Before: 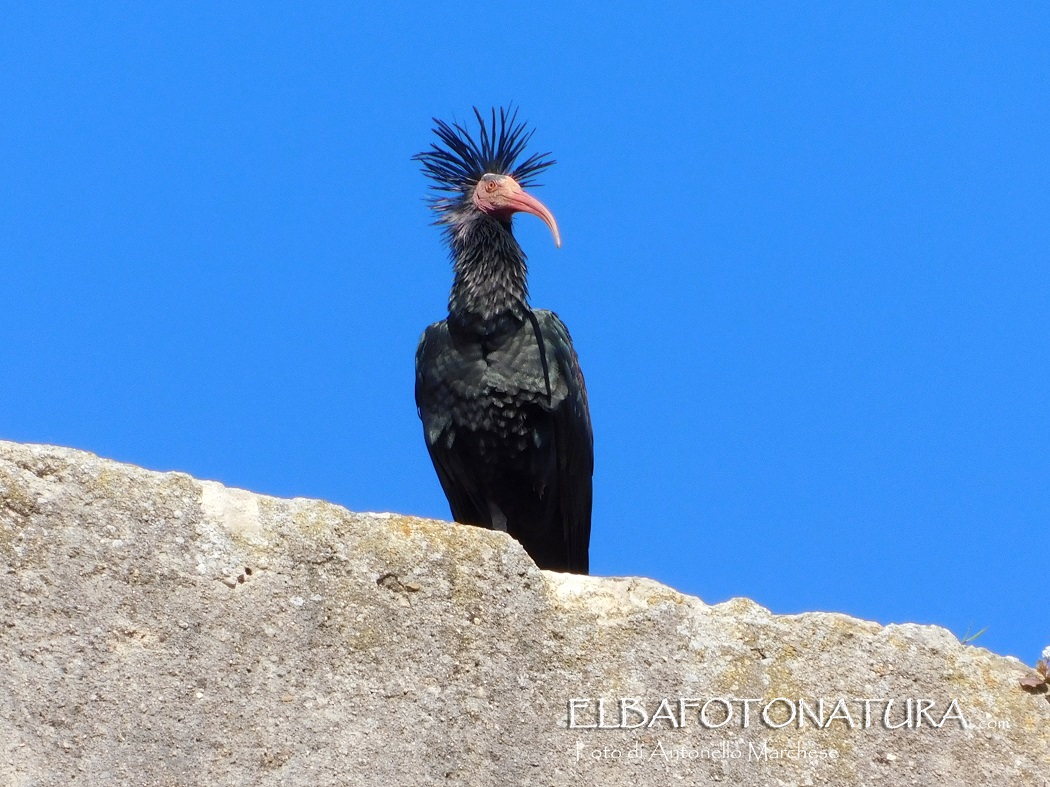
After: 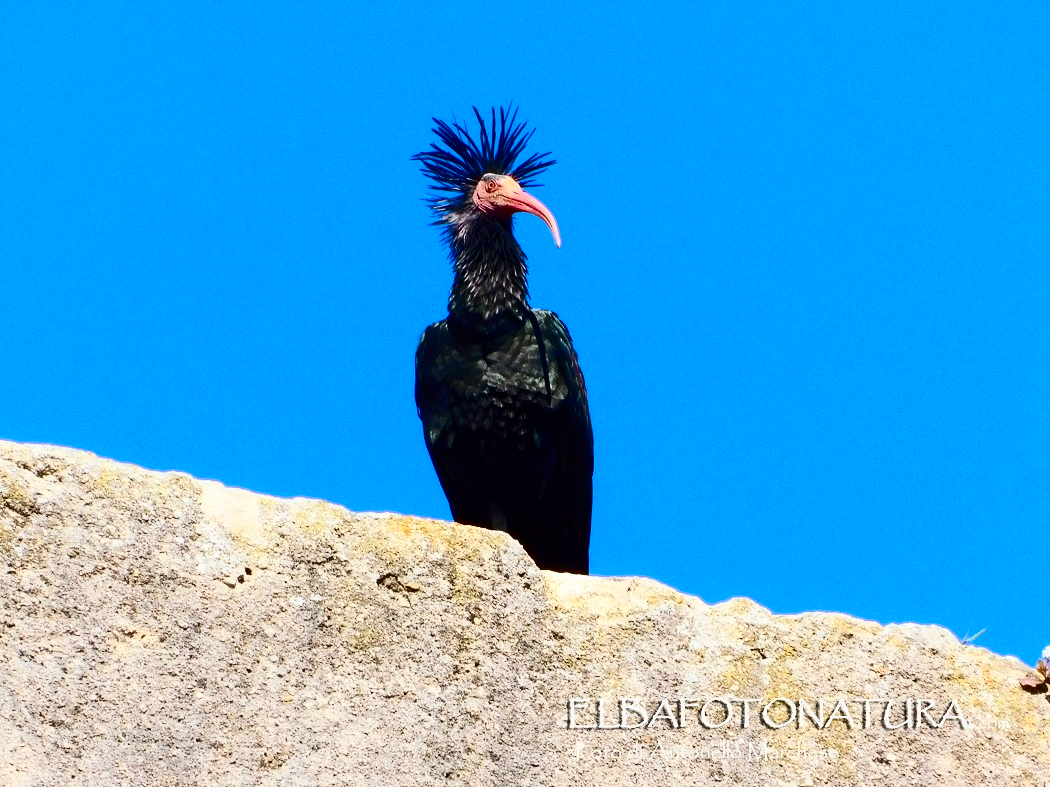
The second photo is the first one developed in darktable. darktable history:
color correction: saturation 1.8
exposure: exposure -0.21 EV, compensate highlight preservation false
contrast brightness saturation: contrast 0.5, saturation -0.1
